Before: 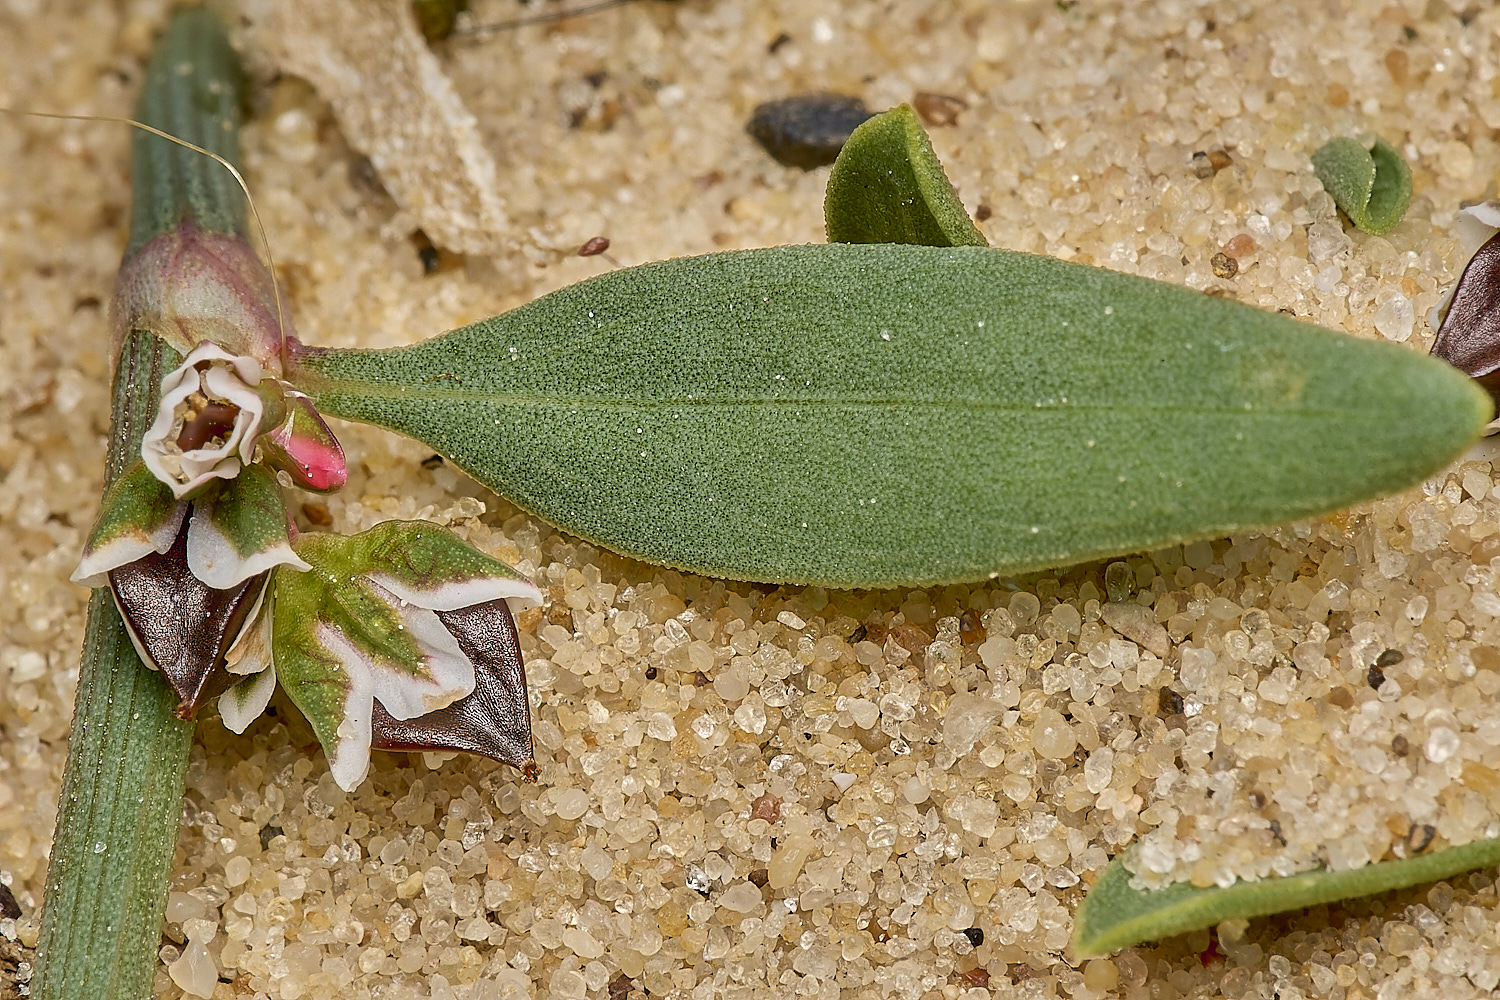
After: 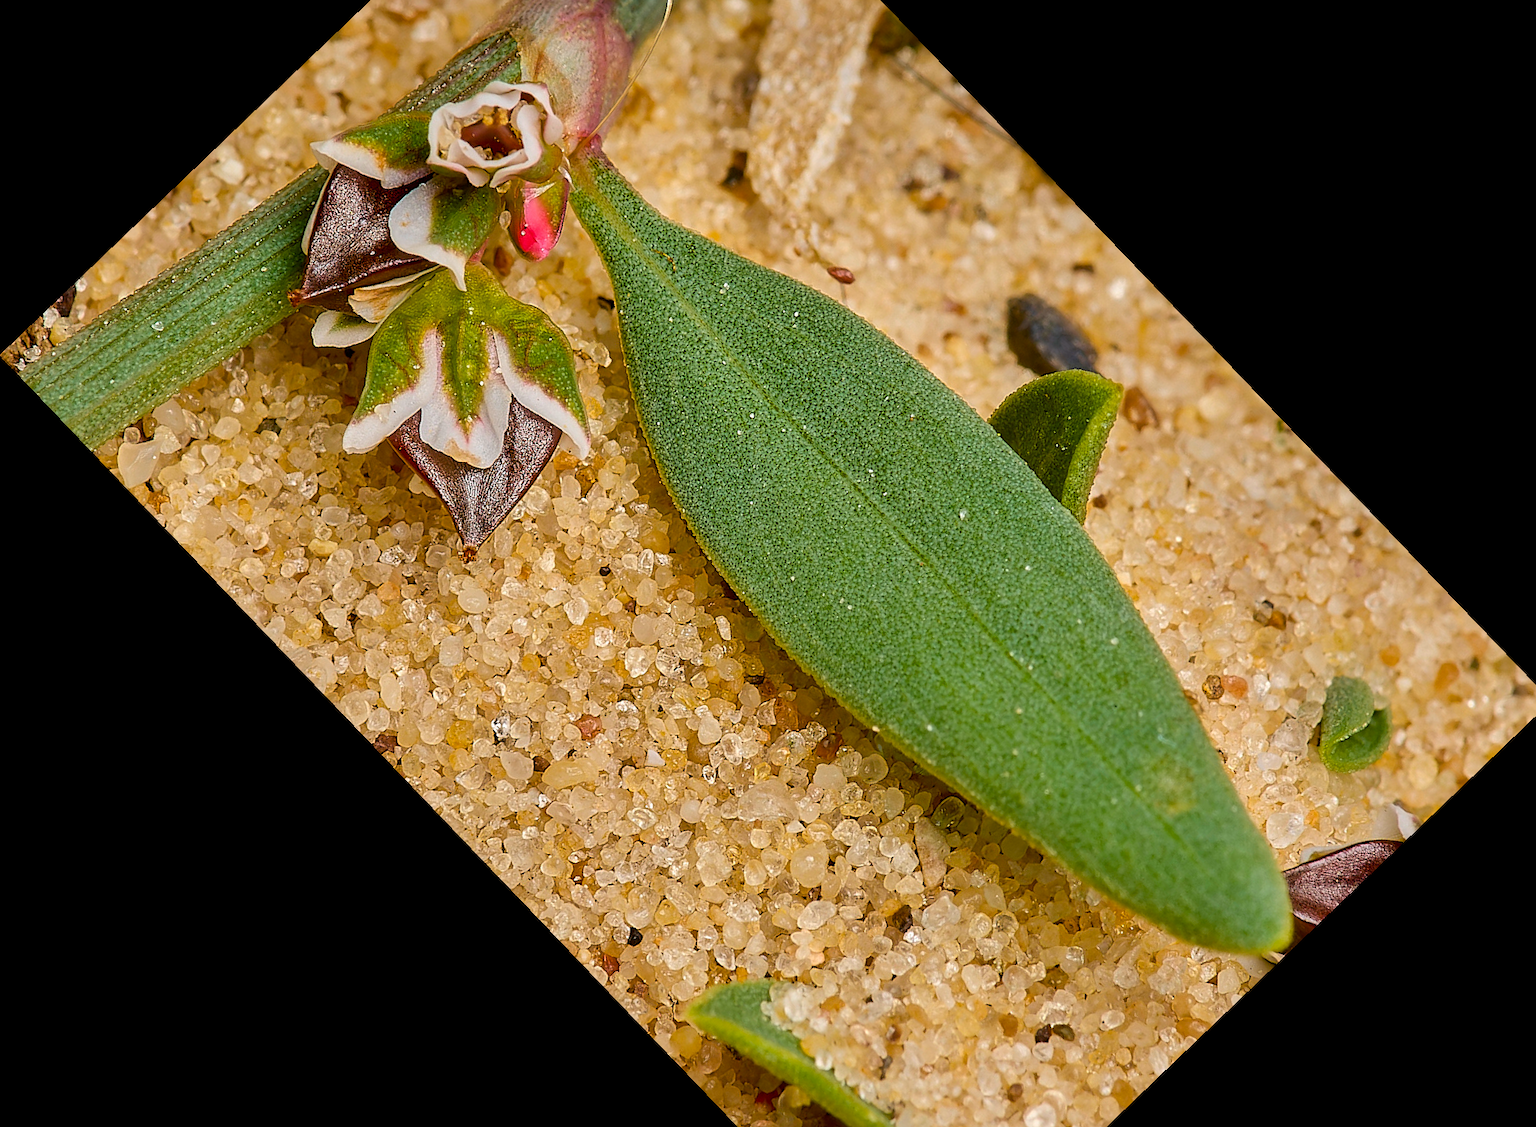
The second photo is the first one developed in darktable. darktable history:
color balance rgb: perceptual saturation grading › global saturation 20%, global vibrance 20%
crop and rotate: angle -46.26°, top 16.234%, right 0.912%, bottom 11.704%
